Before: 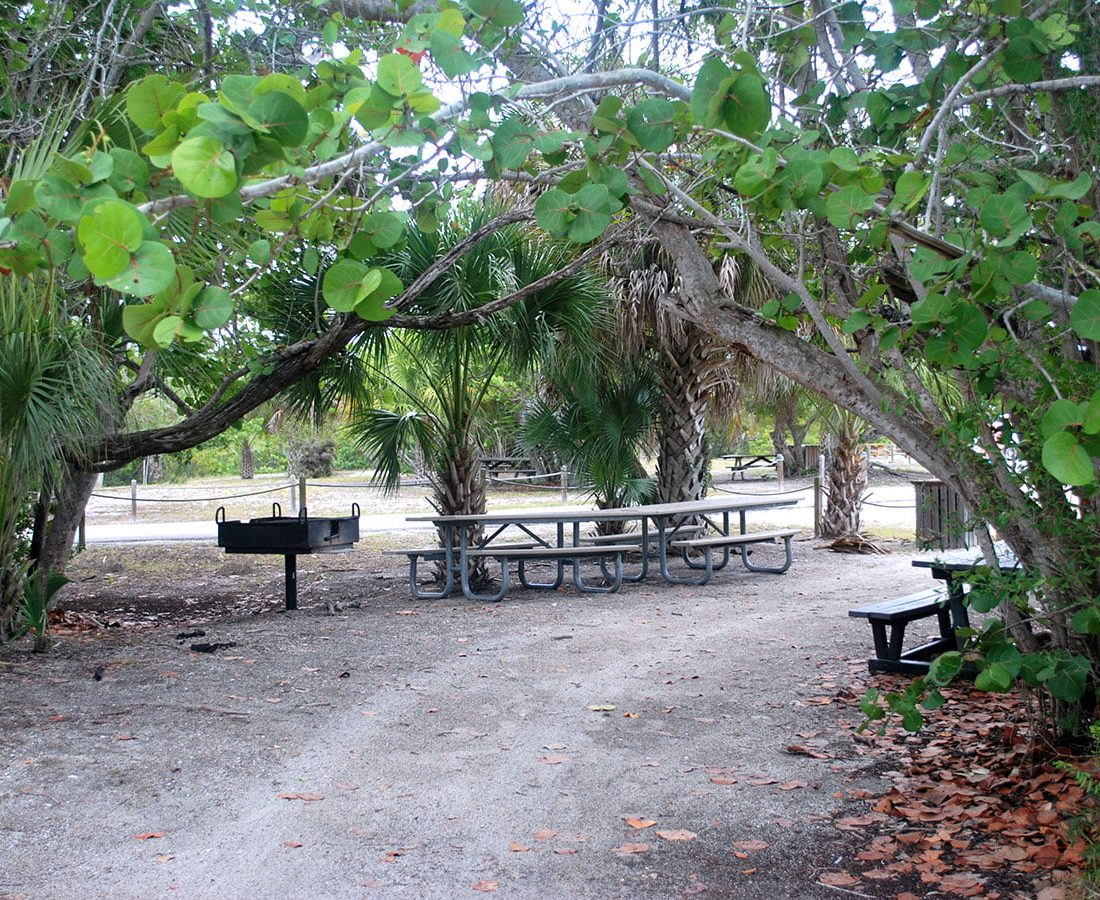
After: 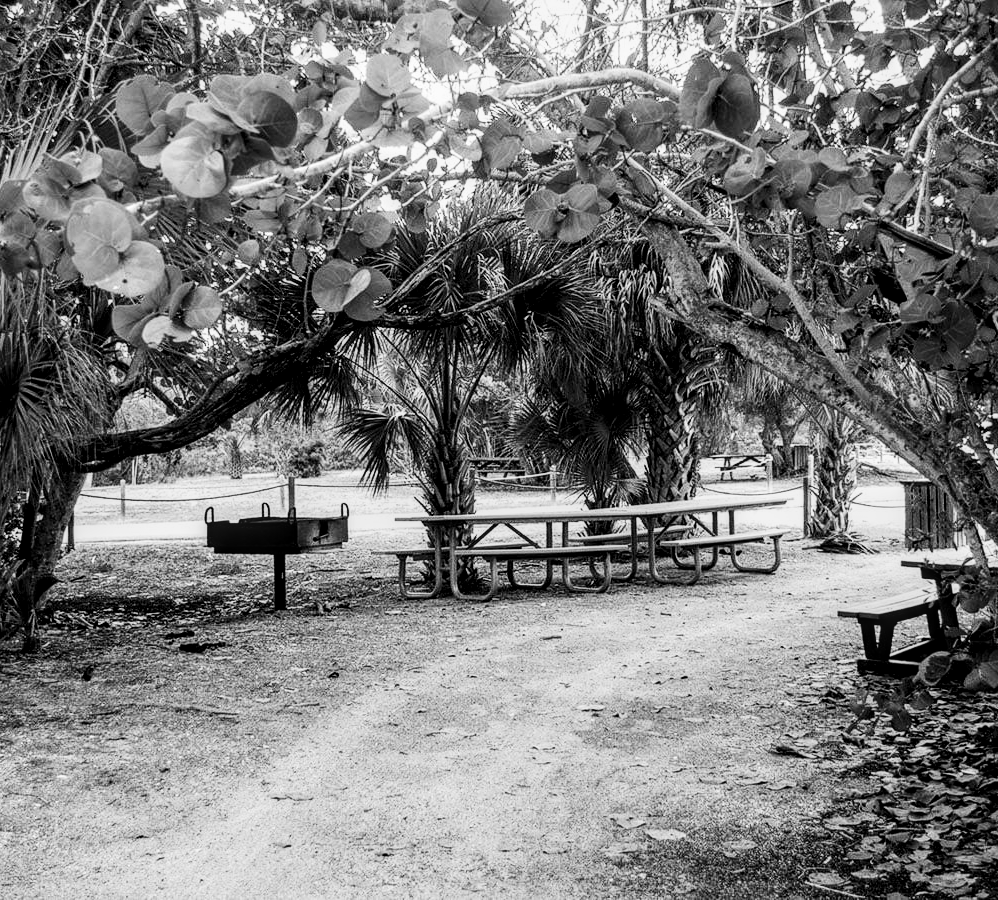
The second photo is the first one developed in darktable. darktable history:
filmic rgb: black relative exposure -7.65 EV, white relative exposure 4.56 EV, hardness 3.61, contrast 1.059
local contrast: detail 140%
color calibration: output gray [0.31, 0.36, 0.33, 0], illuminant as shot in camera, x 0.358, y 0.373, temperature 4628.91 K
crop and rotate: left 1.032%, right 8.216%
contrast brightness saturation: contrast 0.284
